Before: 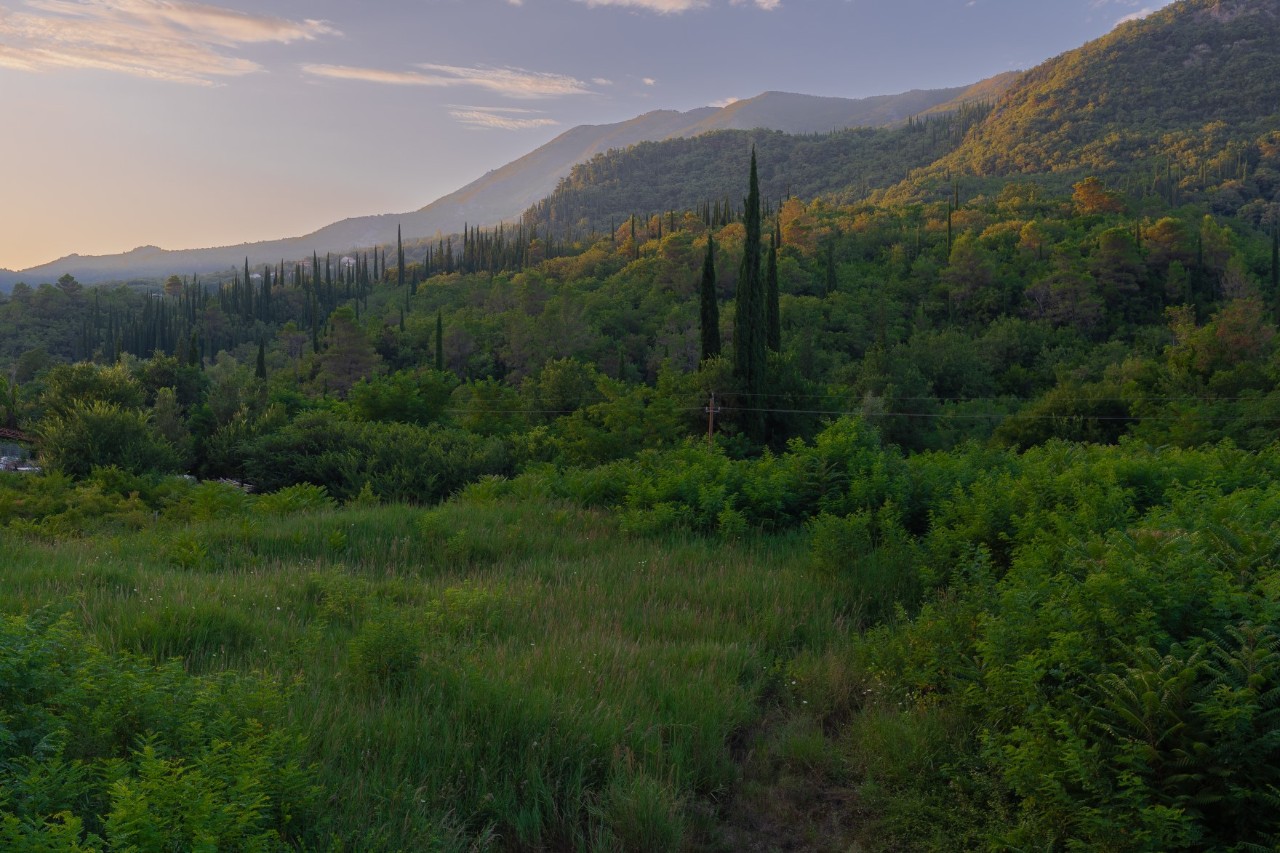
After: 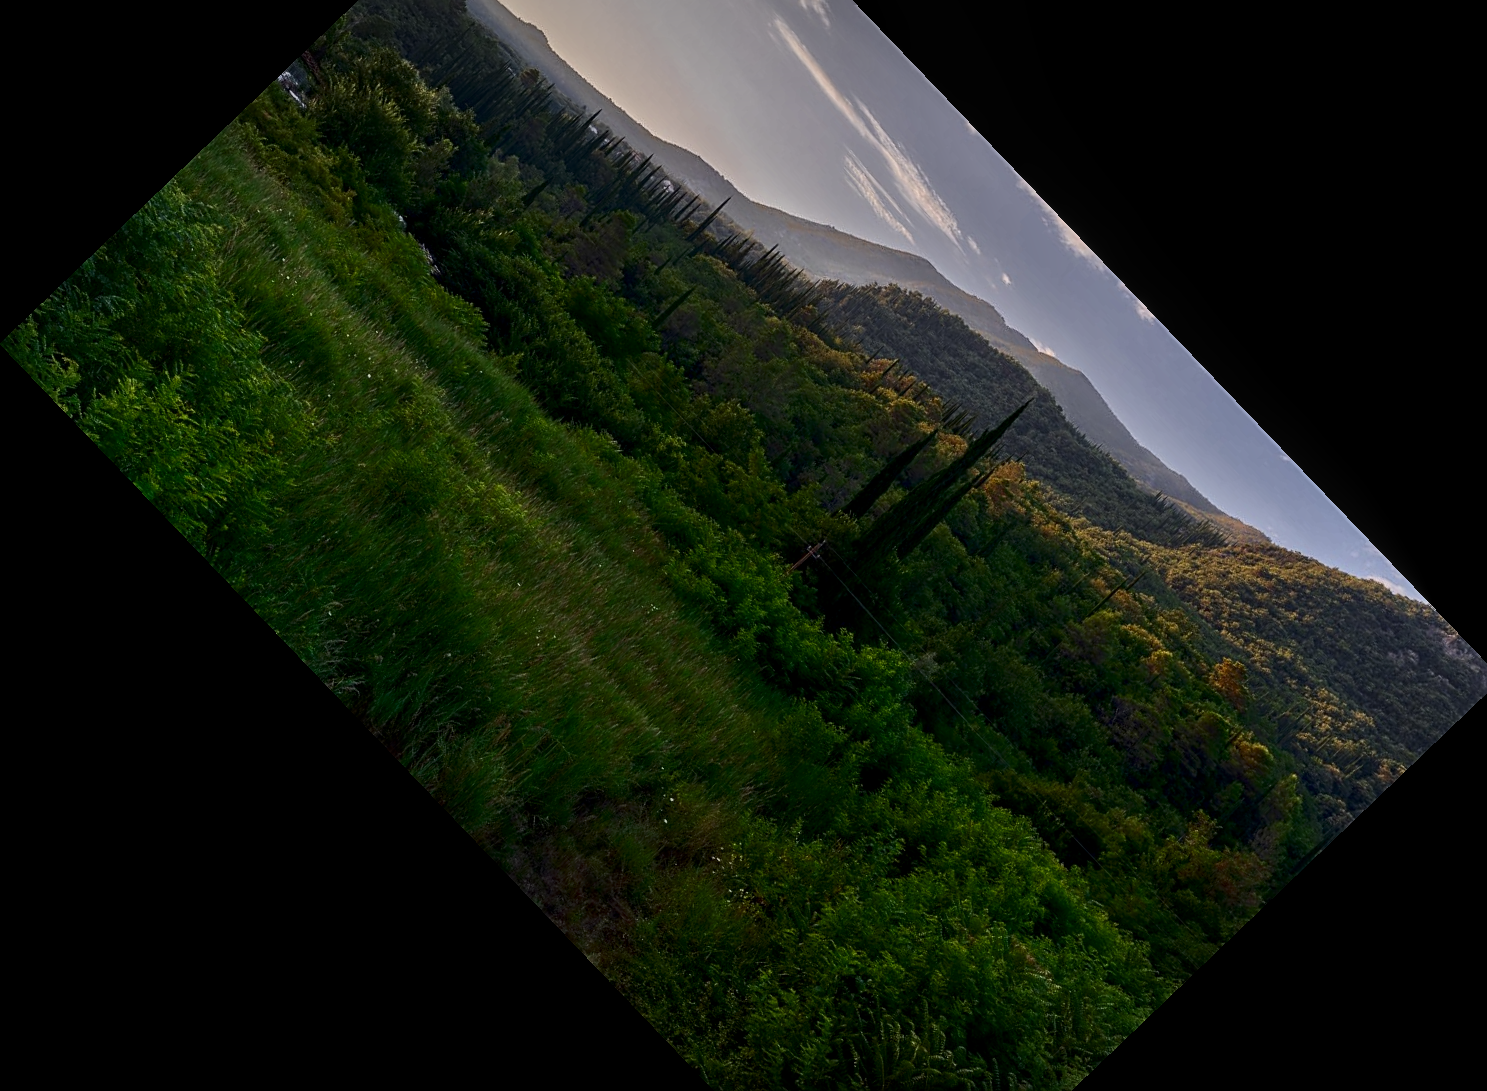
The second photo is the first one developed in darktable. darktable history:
contrast brightness saturation: contrast 0.19, brightness -0.24, saturation 0.11
base curve: curves: ch0 [(0, 0) (0.303, 0.277) (1, 1)]
local contrast: detail 130%
crop and rotate: angle -46.26°, top 16.234%, right 0.912%, bottom 11.704%
sharpen: on, module defaults
color correction: saturation 0.8
shadows and highlights: shadows 43.71, white point adjustment -1.46, soften with gaussian
vignetting: automatic ratio true
